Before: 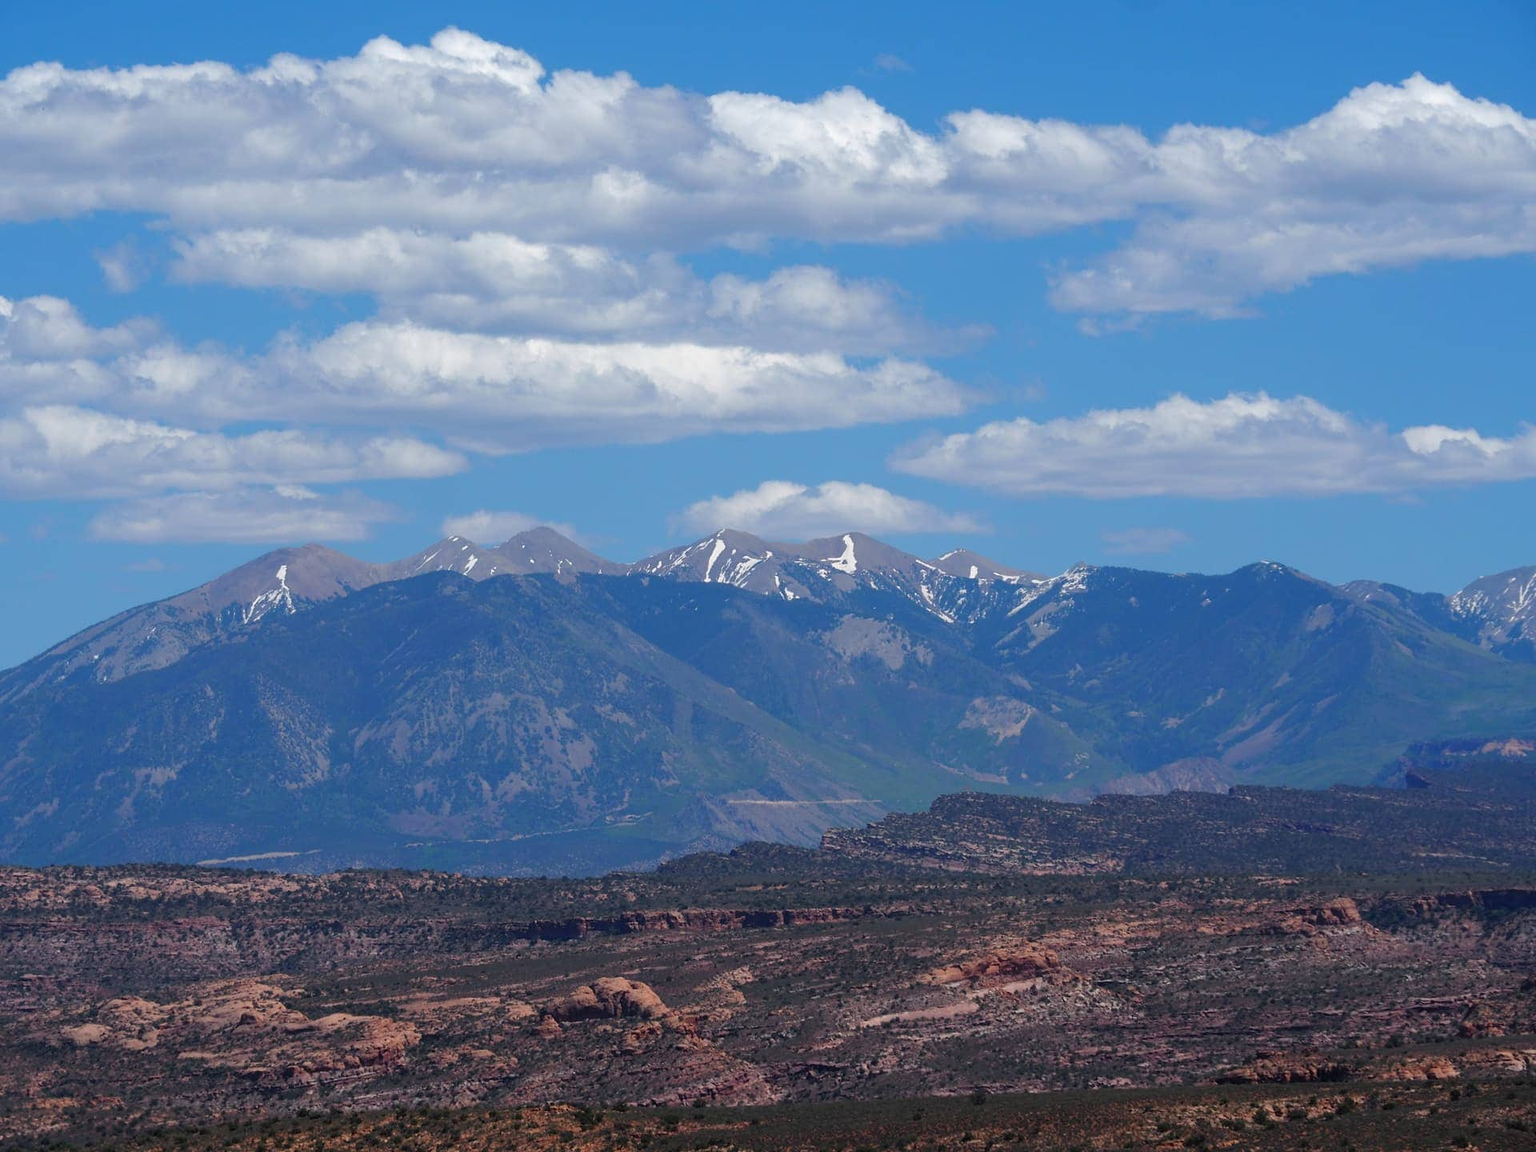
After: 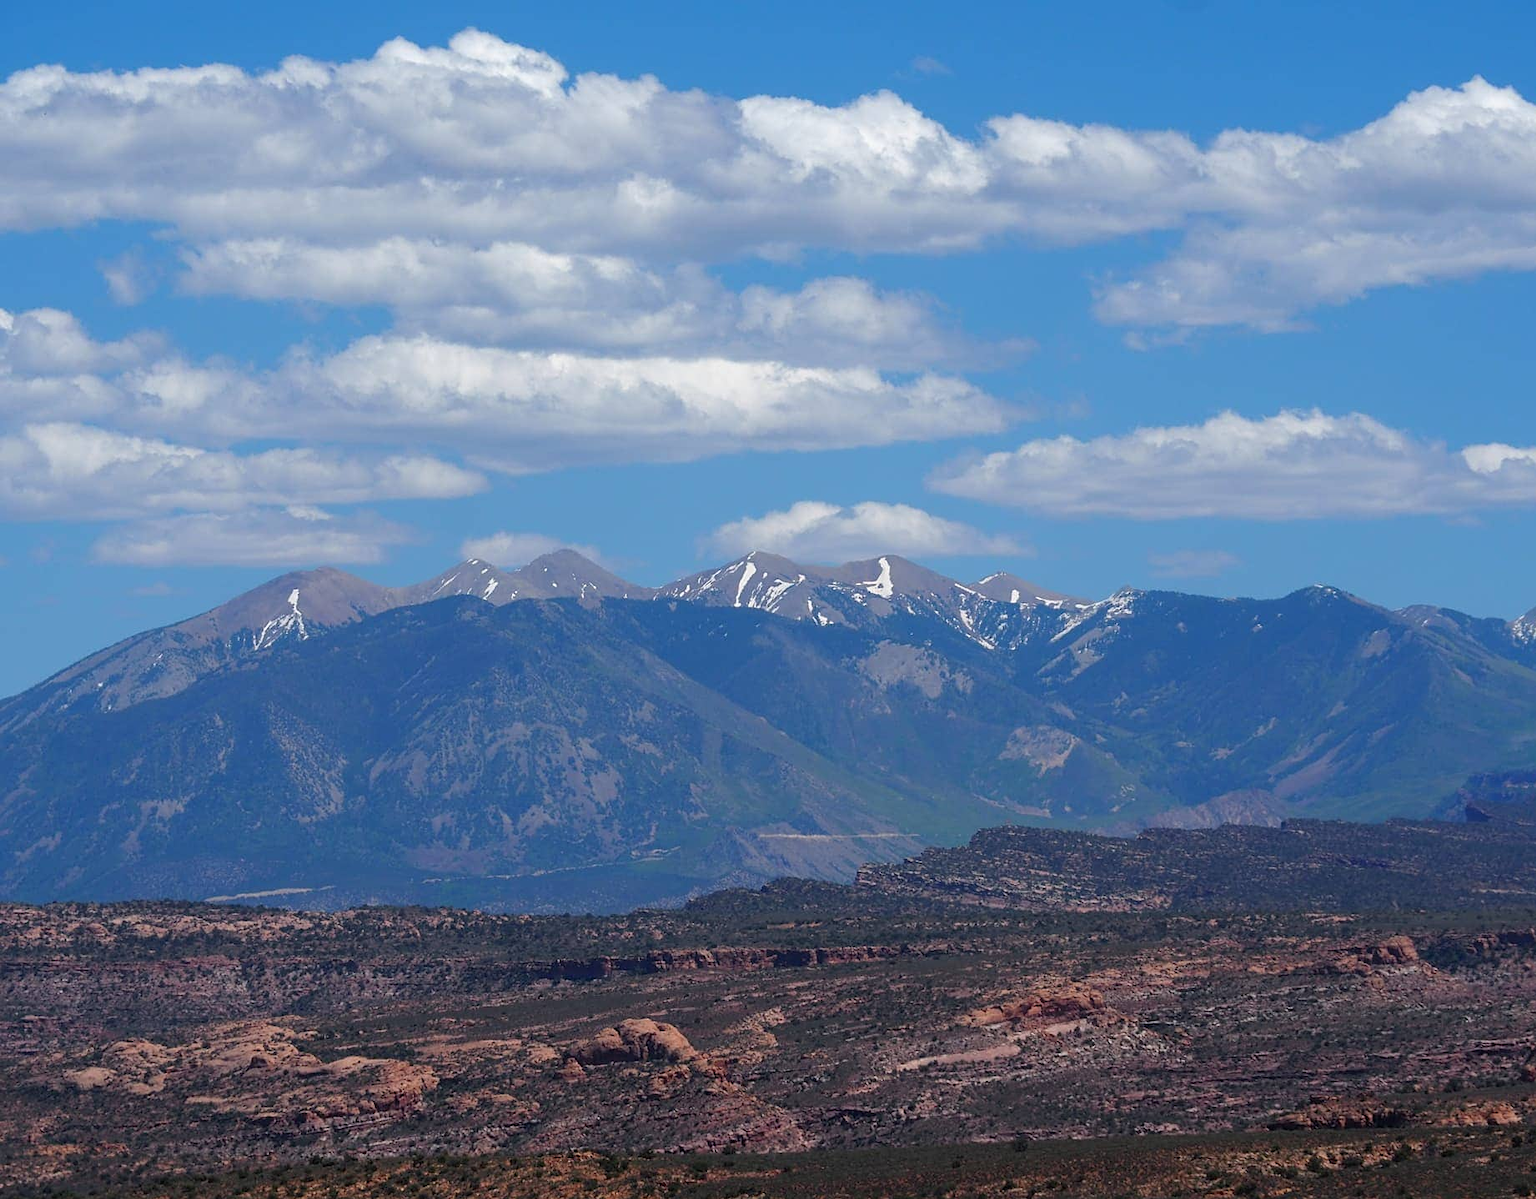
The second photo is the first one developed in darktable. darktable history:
crop: right 4.026%, bottom 0.045%
sharpen: amount 0.201
